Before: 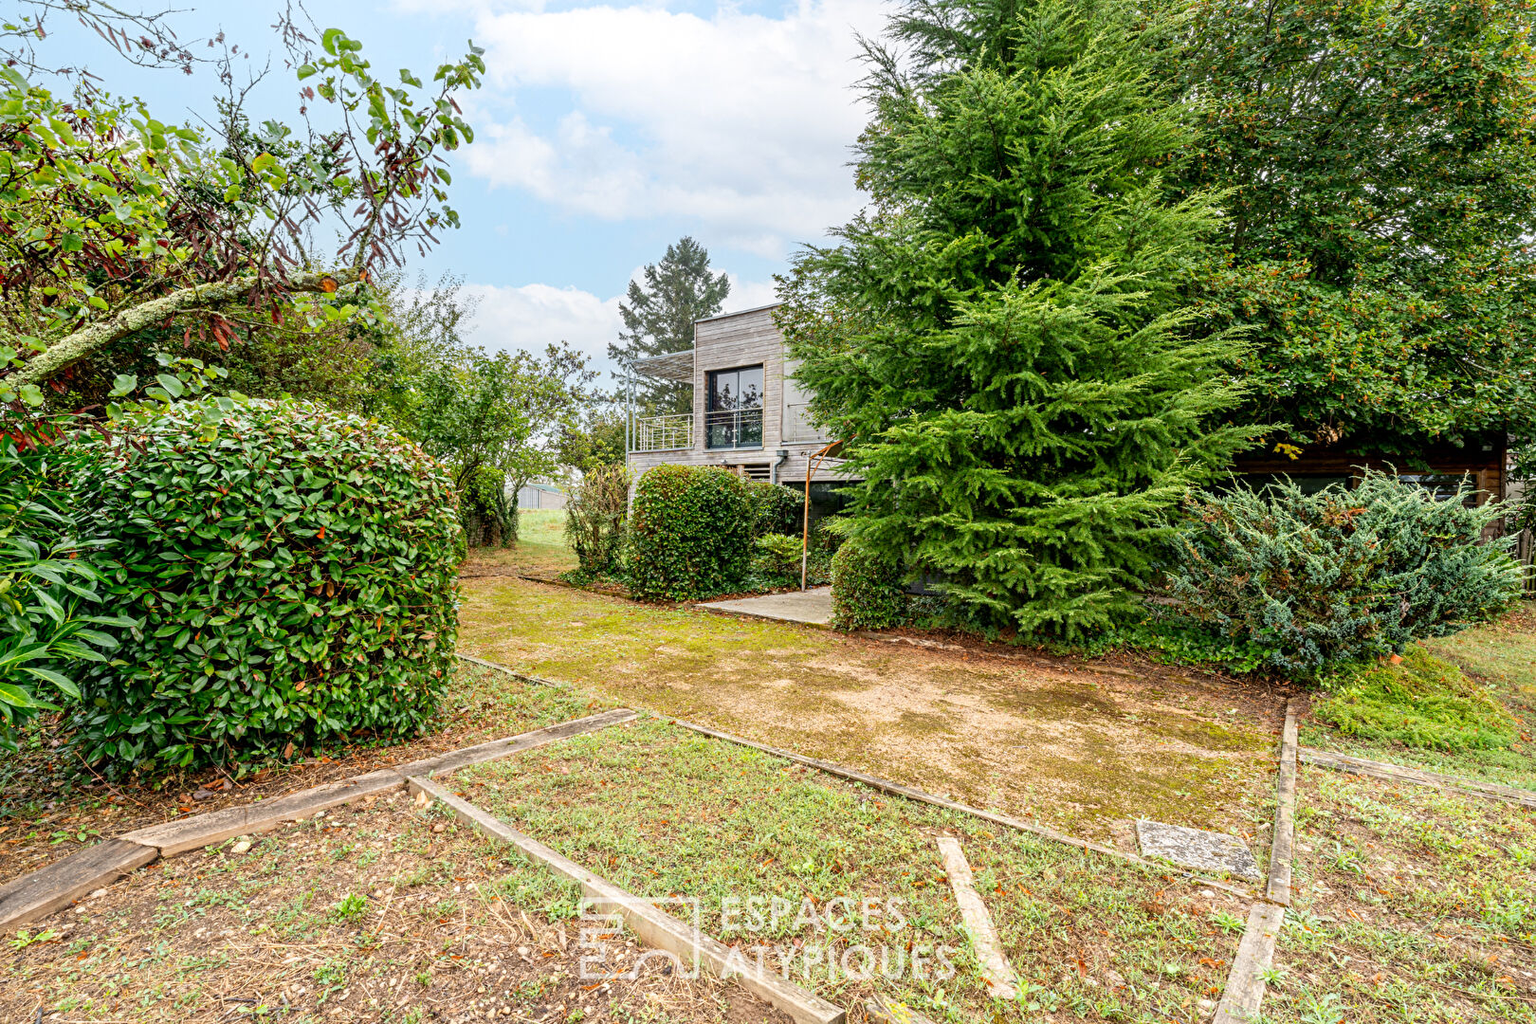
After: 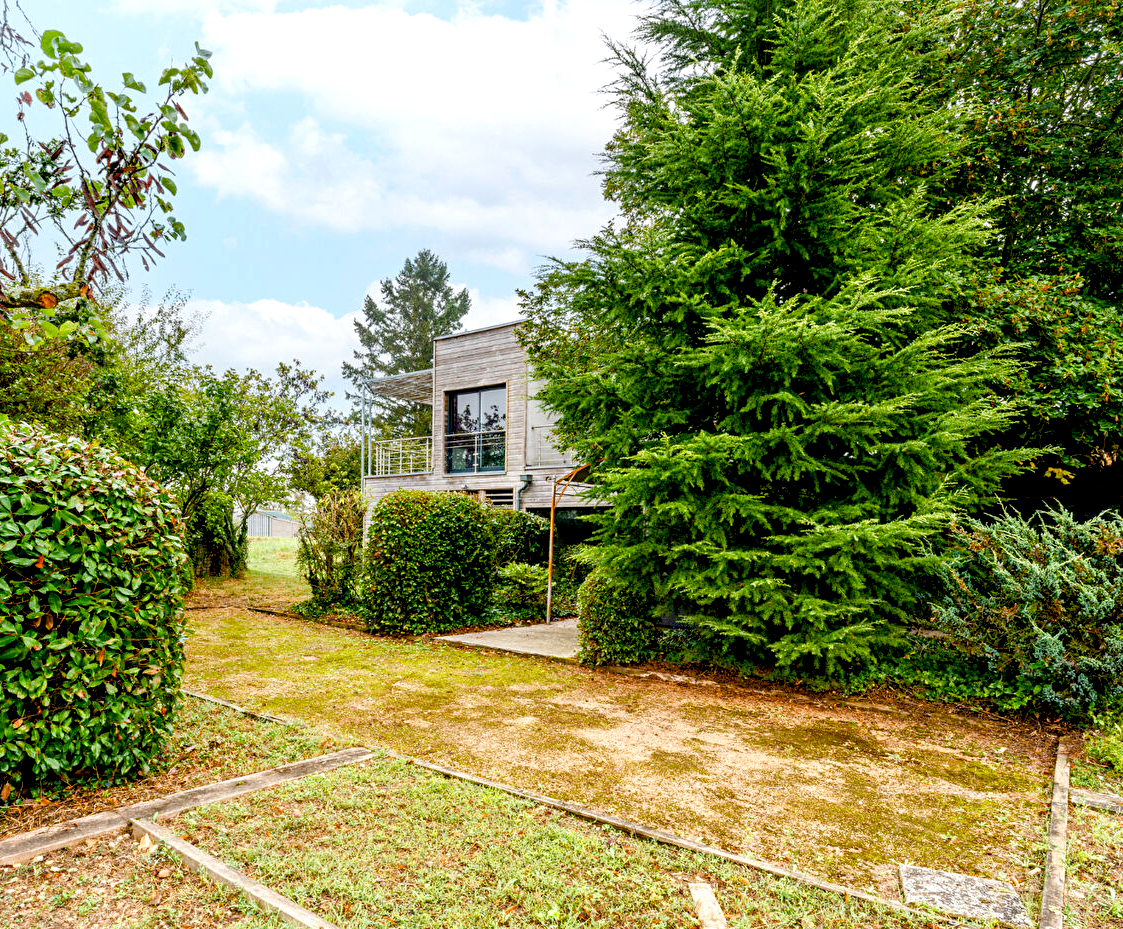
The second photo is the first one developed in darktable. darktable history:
crop: left 18.479%, right 12.2%, bottom 13.971%
color balance rgb: shadows lift › luminance -9.41%, highlights gain › luminance 17.6%, global offset › luminance -1.45%, perceptual saturation grading › highlights -17.77%, perceptual saturation grading › mid-tones 33.1%, perceptual saturation grading › shadows 50.52%, global vibrance 24.22%
